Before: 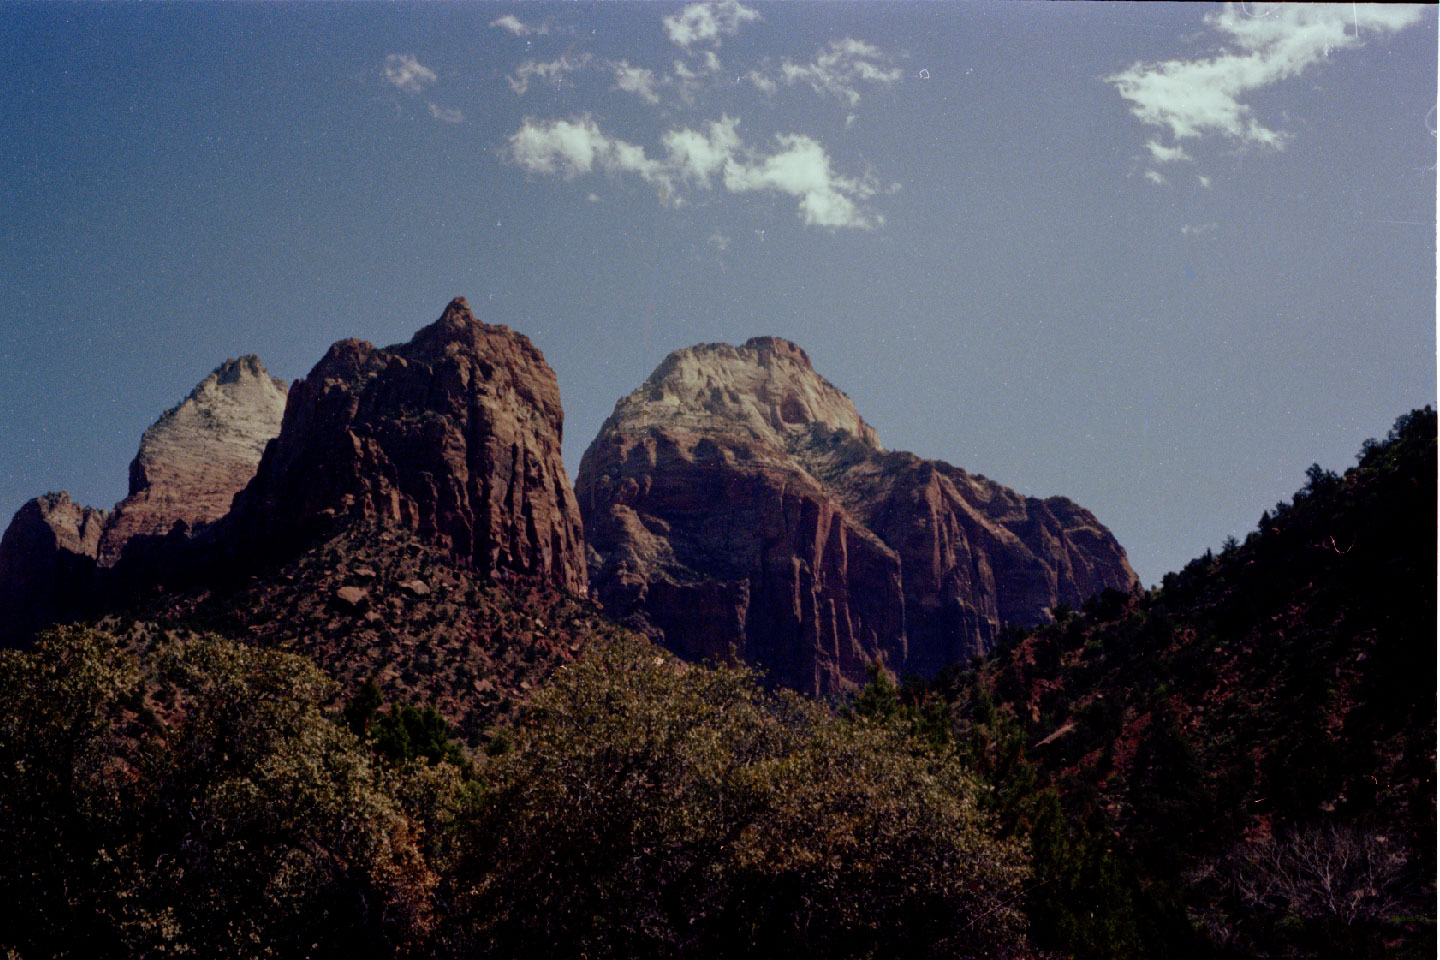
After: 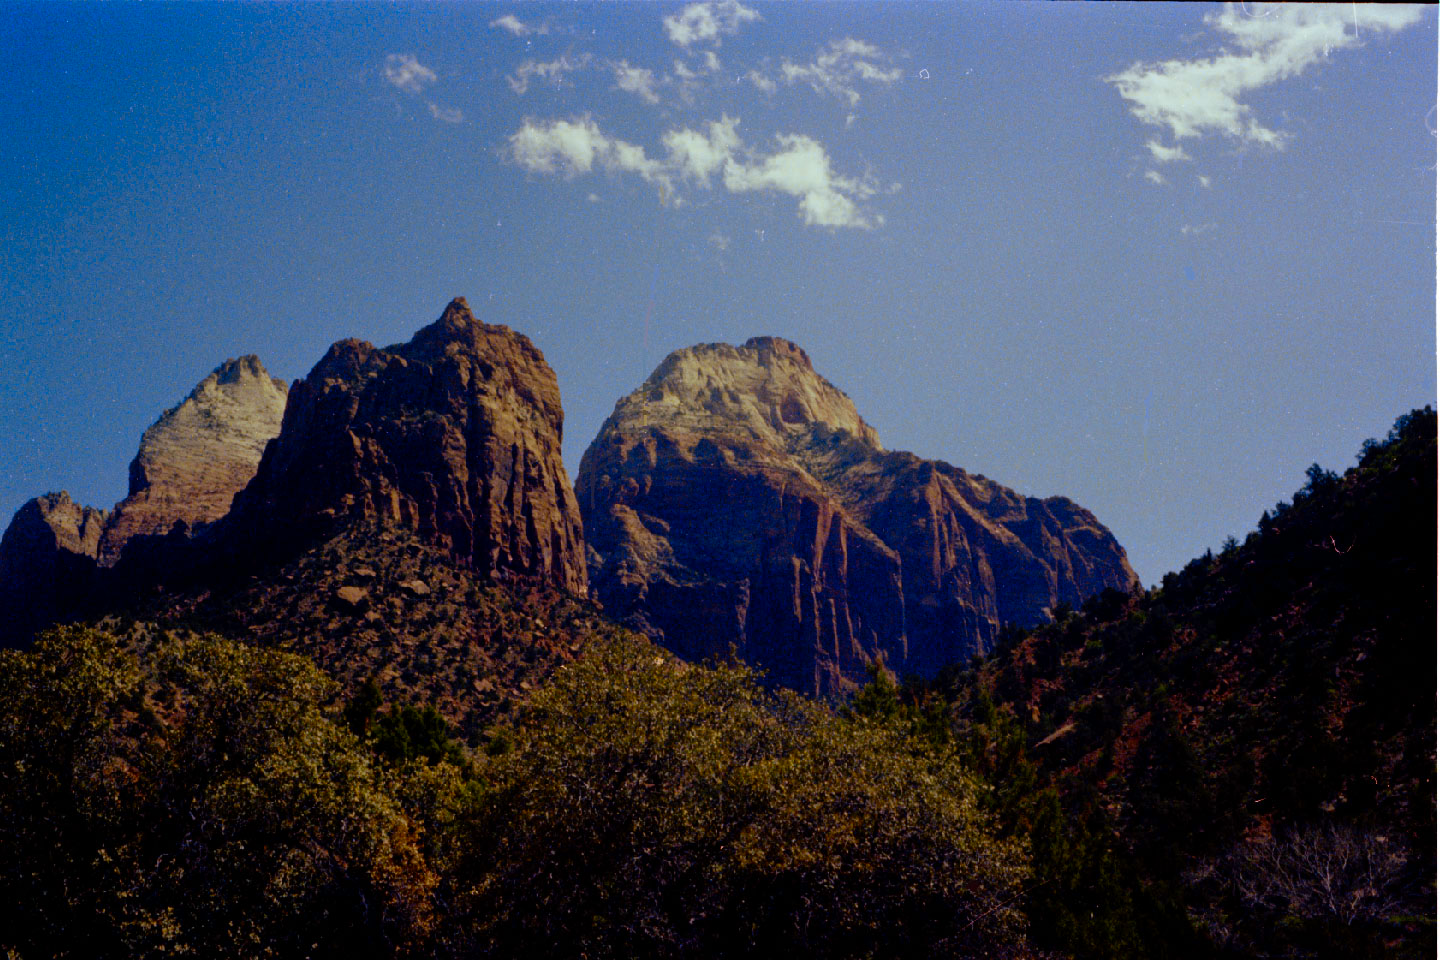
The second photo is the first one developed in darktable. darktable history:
contrast brightness saturation: saturation -0.05
color contrast: green-magenta contrast 1.12, blue-yellow contrast 1.95, unbound 0
